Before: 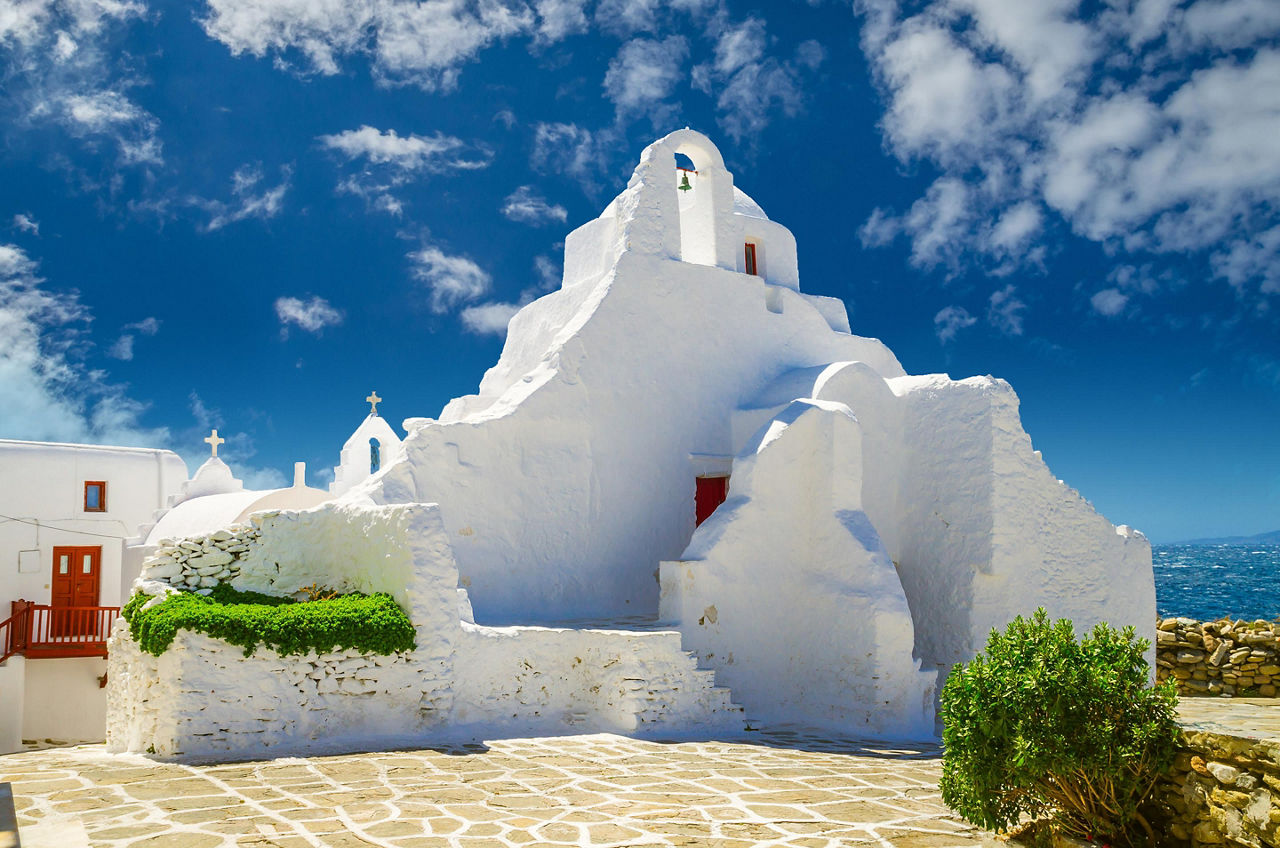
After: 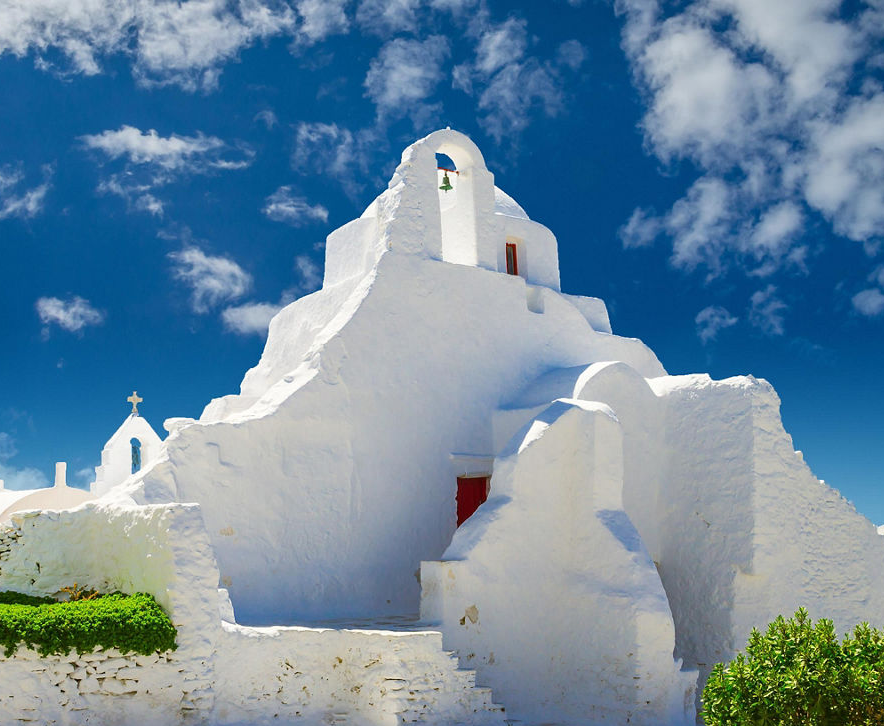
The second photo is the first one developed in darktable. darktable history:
crop: left 18.697%, right 12.224%, bottom 14.301%
